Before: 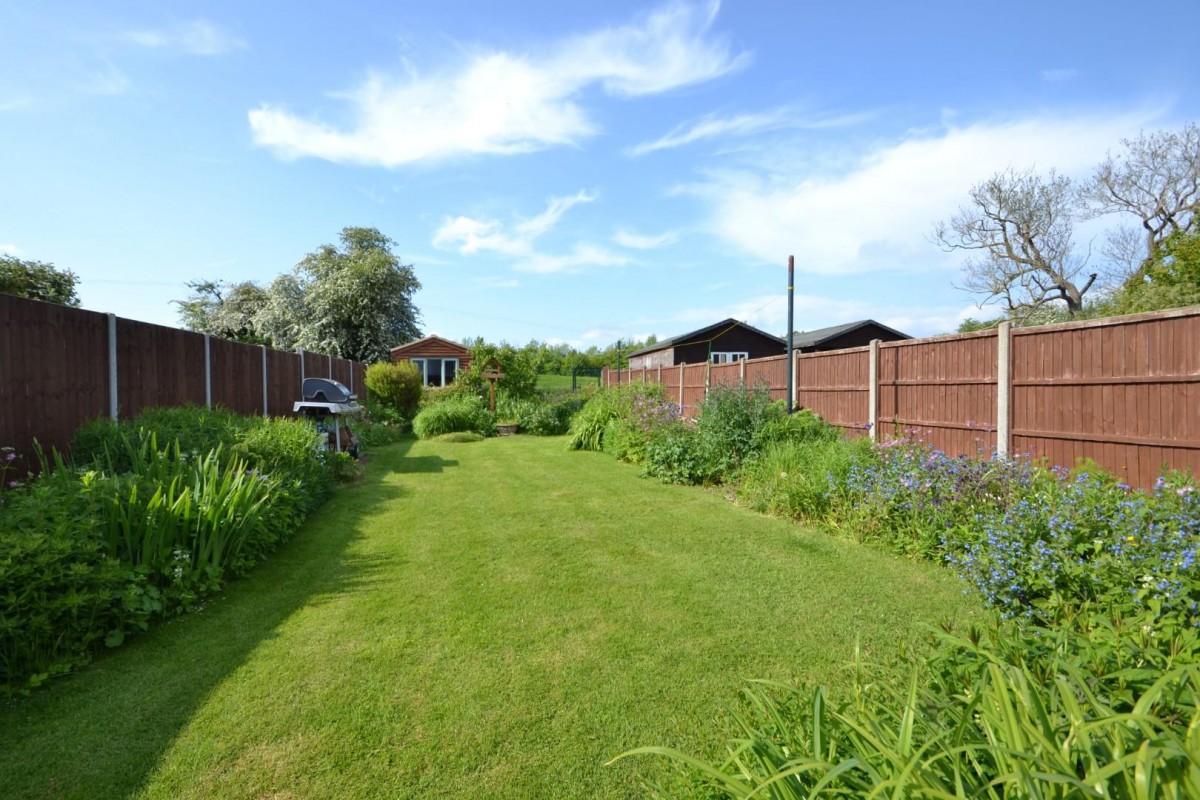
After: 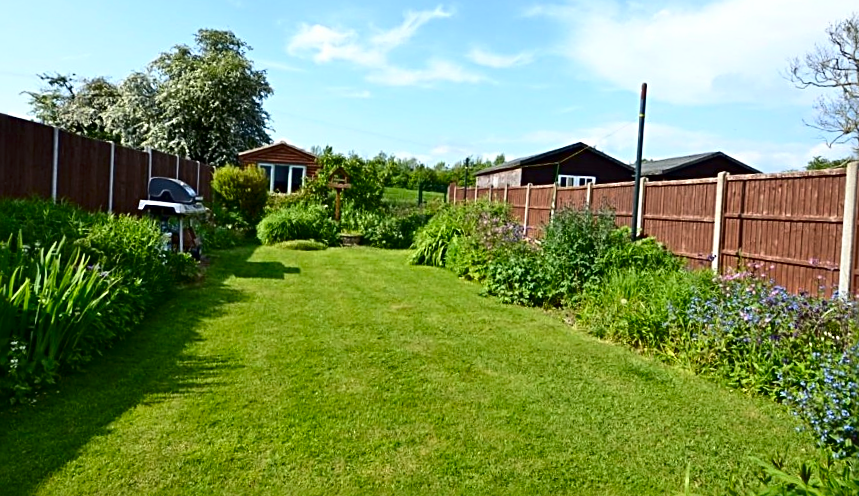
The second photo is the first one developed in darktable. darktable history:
crop and rotate: angle -3.37°, left 9.79%, top 20.73%, right 12.42%, bottom 11.82%
sharpen: radius 2.817, amount 0.715
contrast brightness saturation: contrast 0.19, brightness -0.11, saturation 0.21
